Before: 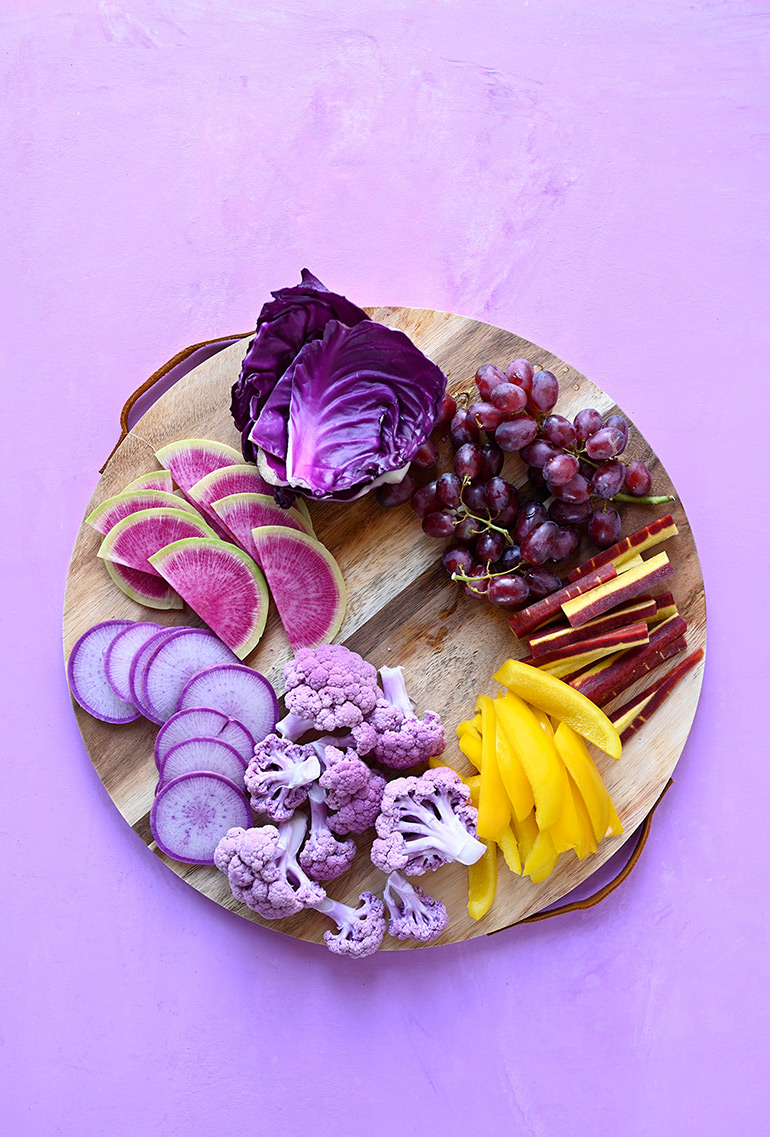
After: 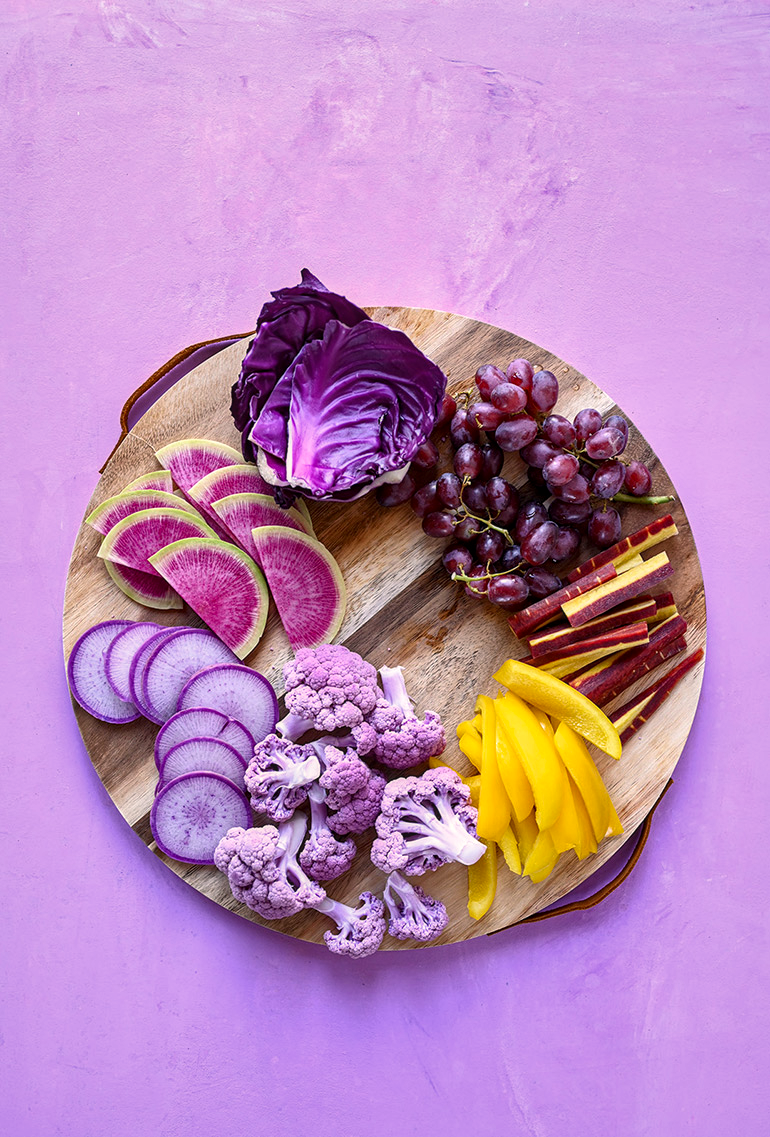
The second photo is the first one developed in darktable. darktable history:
local contrast: on, module defaults
color correction: highlights a* 5.81, highlights b* 4.84
shadows and highlights: soften with gaussian
